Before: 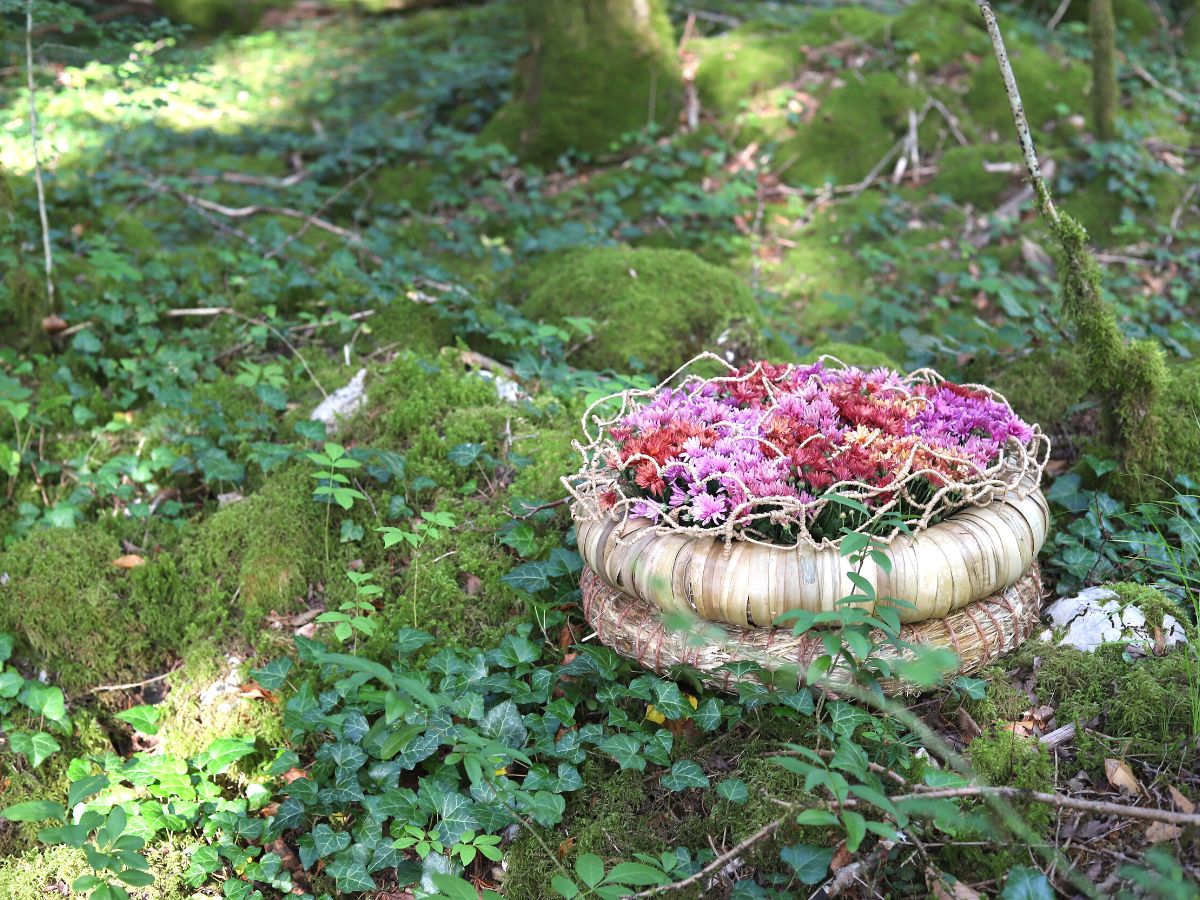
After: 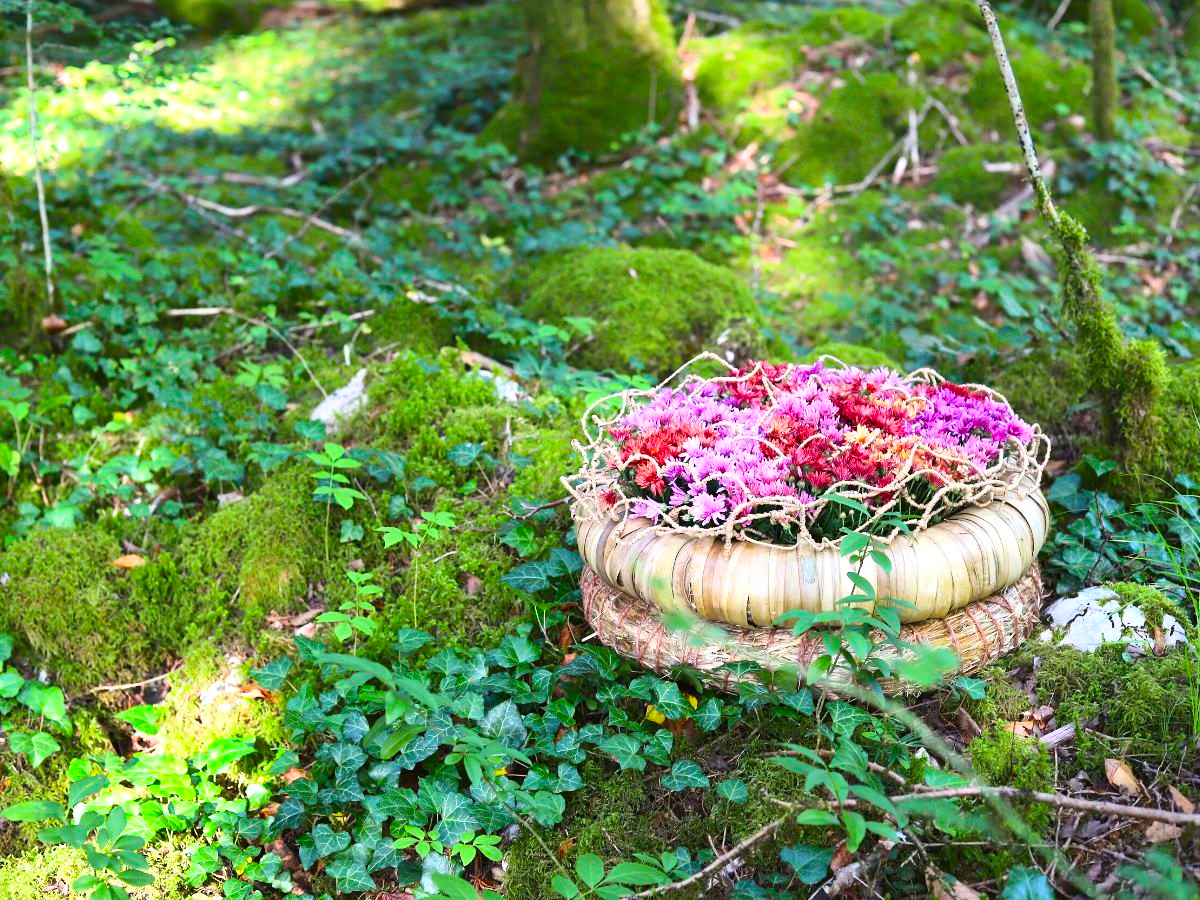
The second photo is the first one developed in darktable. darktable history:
color balance: output saturation 120%
contrast brightness saturation: contrast 0.23, brightness 0.1, saturation 0.29
